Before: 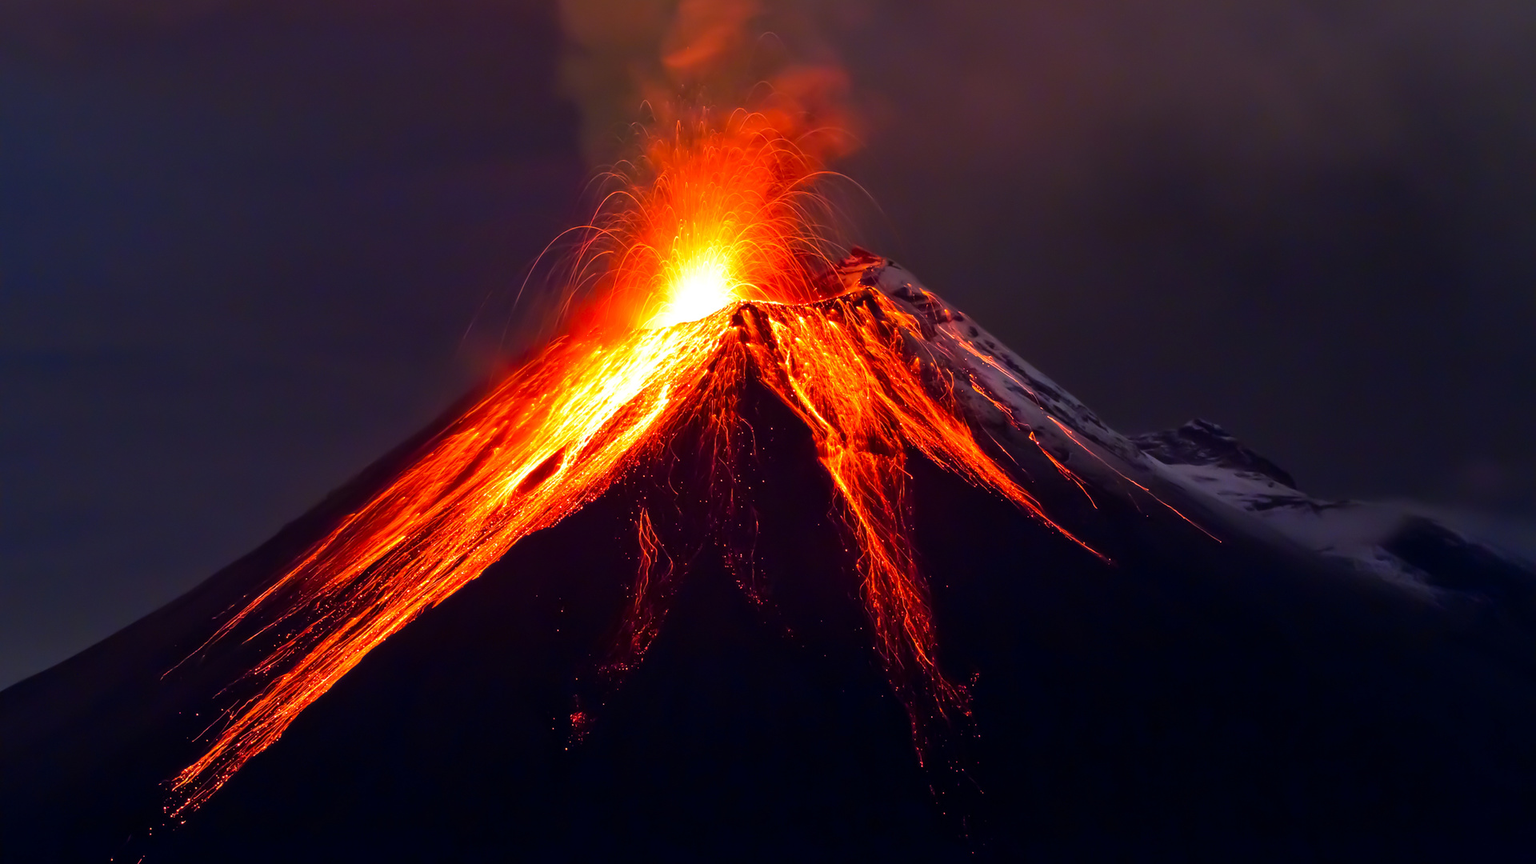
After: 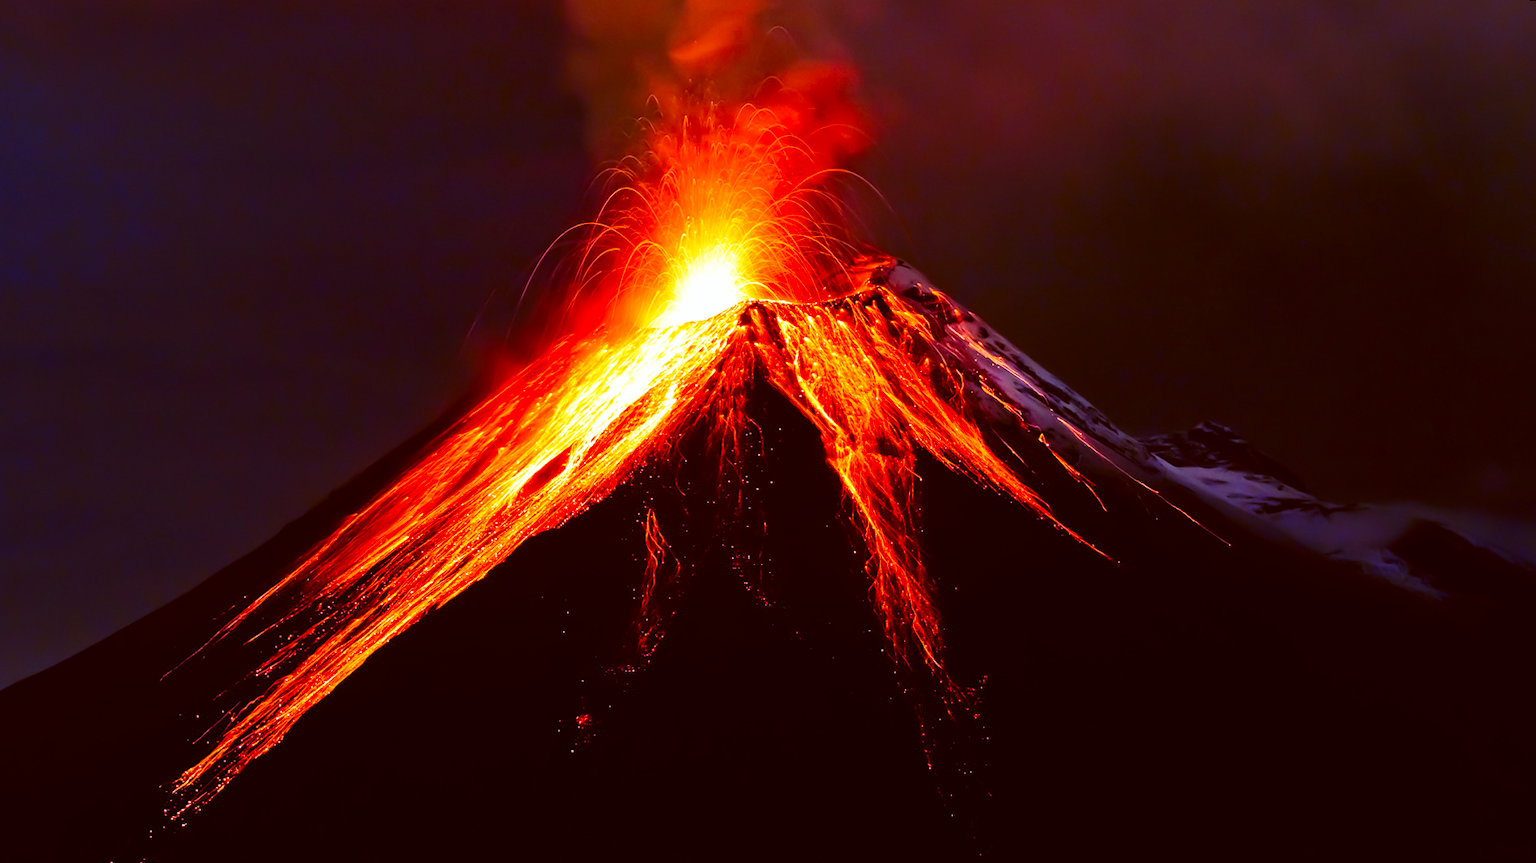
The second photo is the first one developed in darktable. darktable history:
base curve: curves: ch0 [(0, 0) (0.036, 0.025) (0.121, 0.166) (0.206, 0.329) (0.605, 0.79) (1, 1)], preserve colors none
color balance: lift [1, 1.015, 1.004, 0.985], gamma [1, 0.958, 0.971, 1.042], gain [1, 0.956, 0.977, 1.044]
rotate and perspective: rotation 0.174°, lens shift (vertical) 0.013, lens shift (horizontal) 0.019, shear 0.001, automatic cropping original format, crop left 0.007, crop right 0.991, crop top 0.016, crop bottom 0.997
